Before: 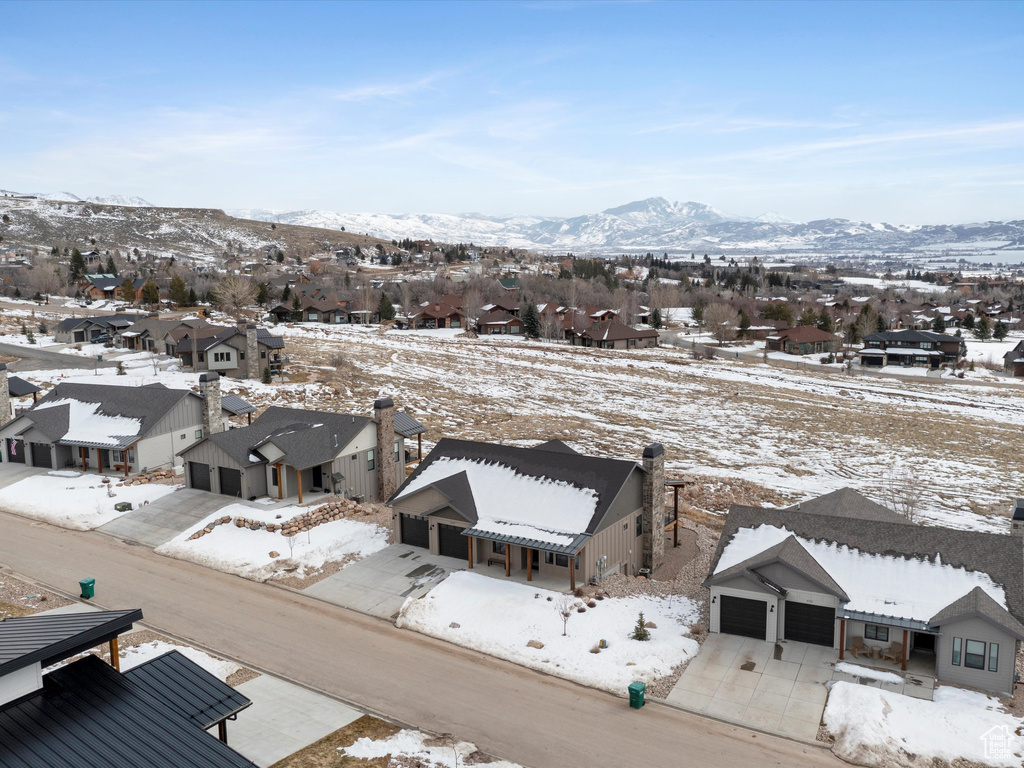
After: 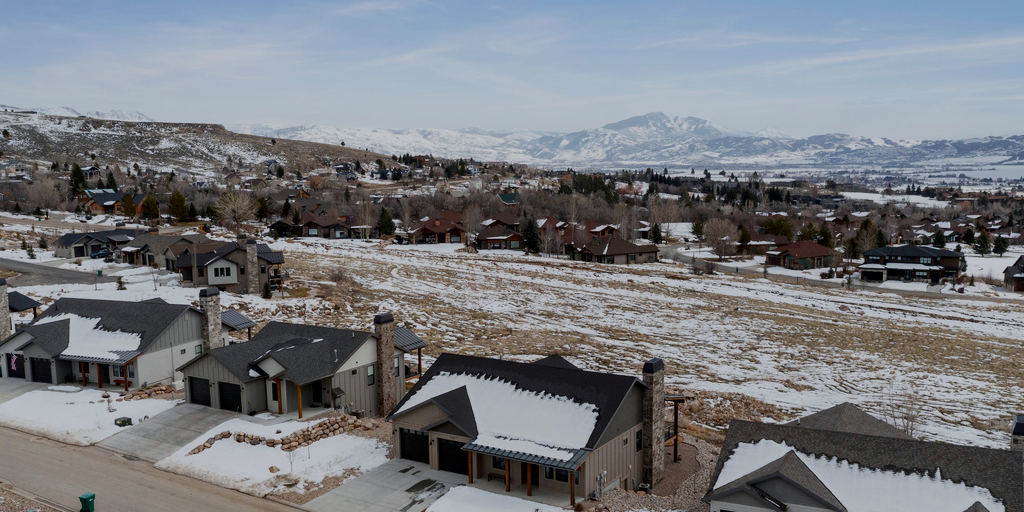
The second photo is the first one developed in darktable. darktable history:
contrast brightness saturation: contrast 0.1, brightness -0.26, saturation 0.14
filmic rgb: black relative exposure -7.65 EV, white relative exposure 4.56 EV, hardness 3.61
crop: top 11.166%, bottom 22.168%
white balance: red 0.988, blue 1.017
